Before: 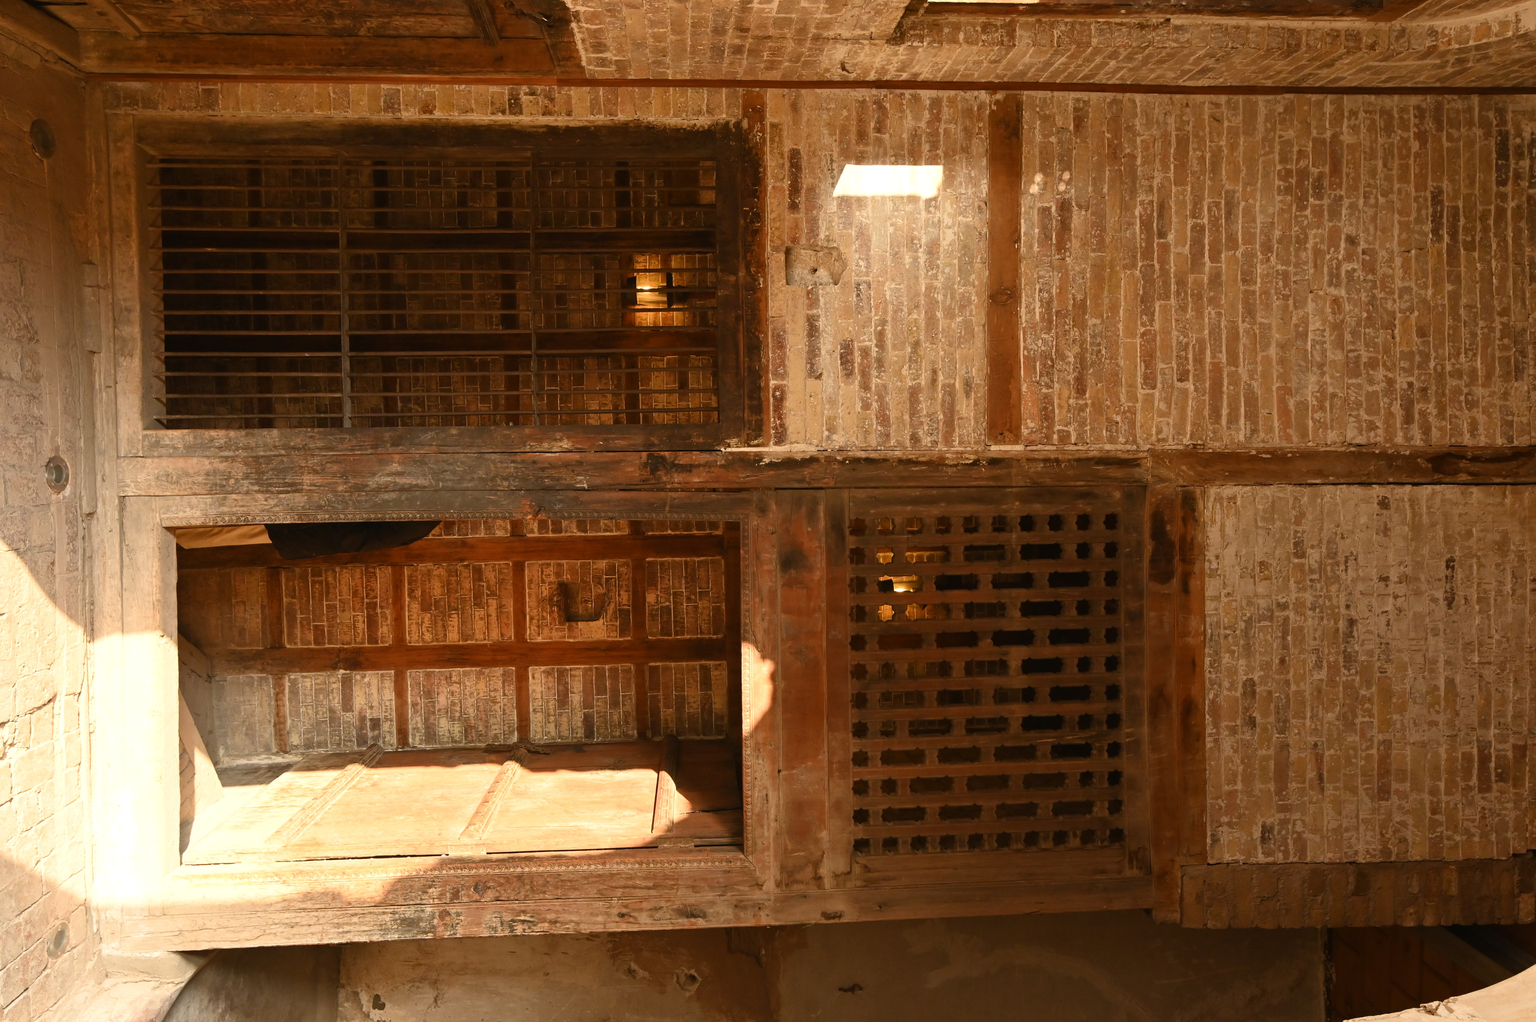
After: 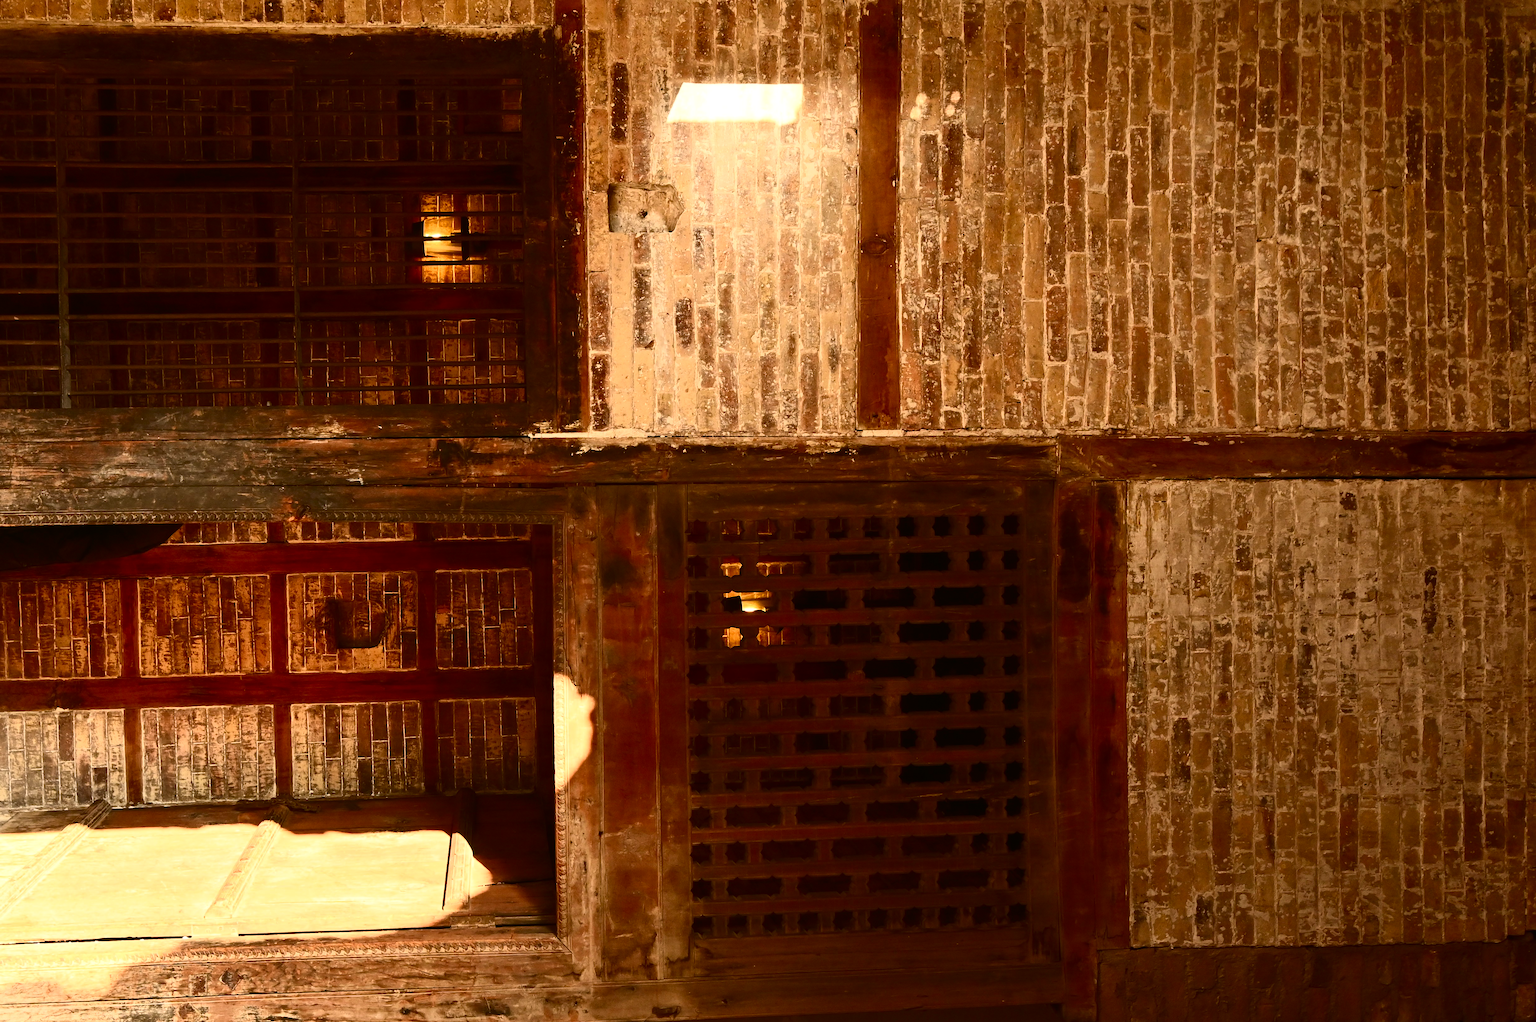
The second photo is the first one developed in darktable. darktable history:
contrast brightness saturation: contrast 0.4, brightness 0.05, saturation 0.25
crop: left 19.159%, top 9.58%, bottom 9.58%
